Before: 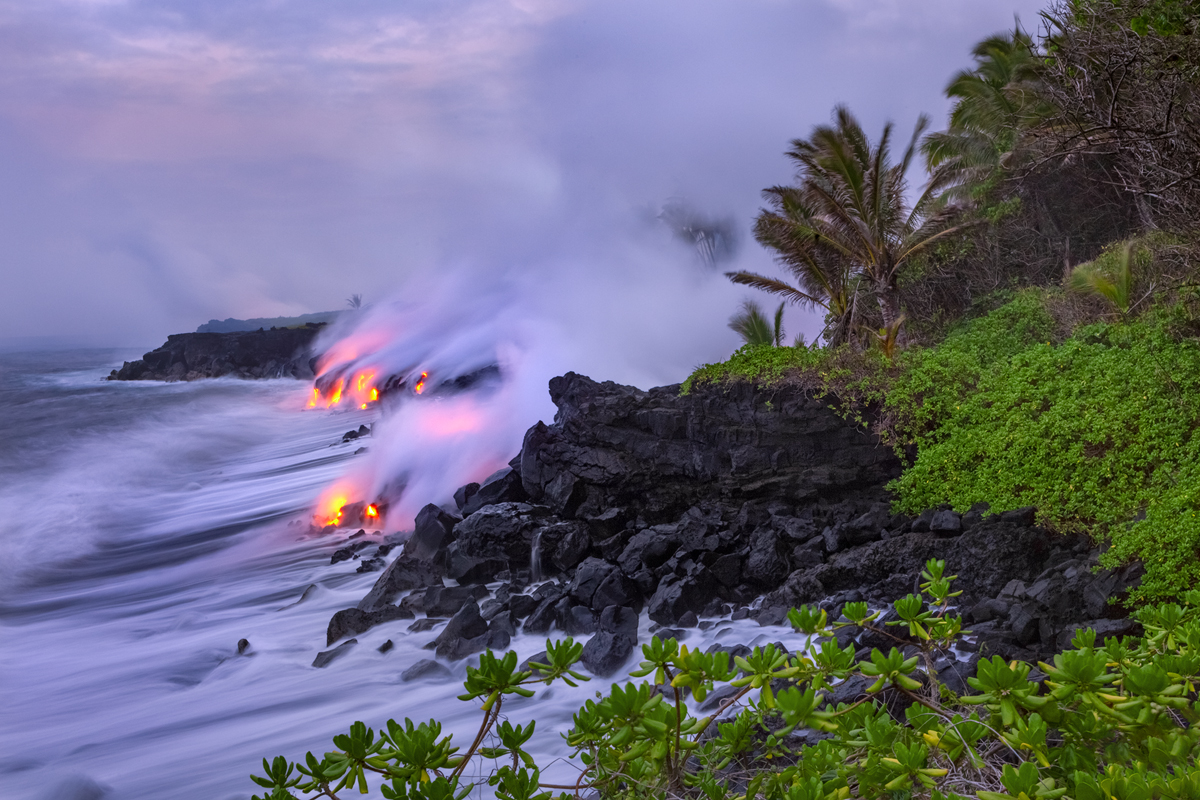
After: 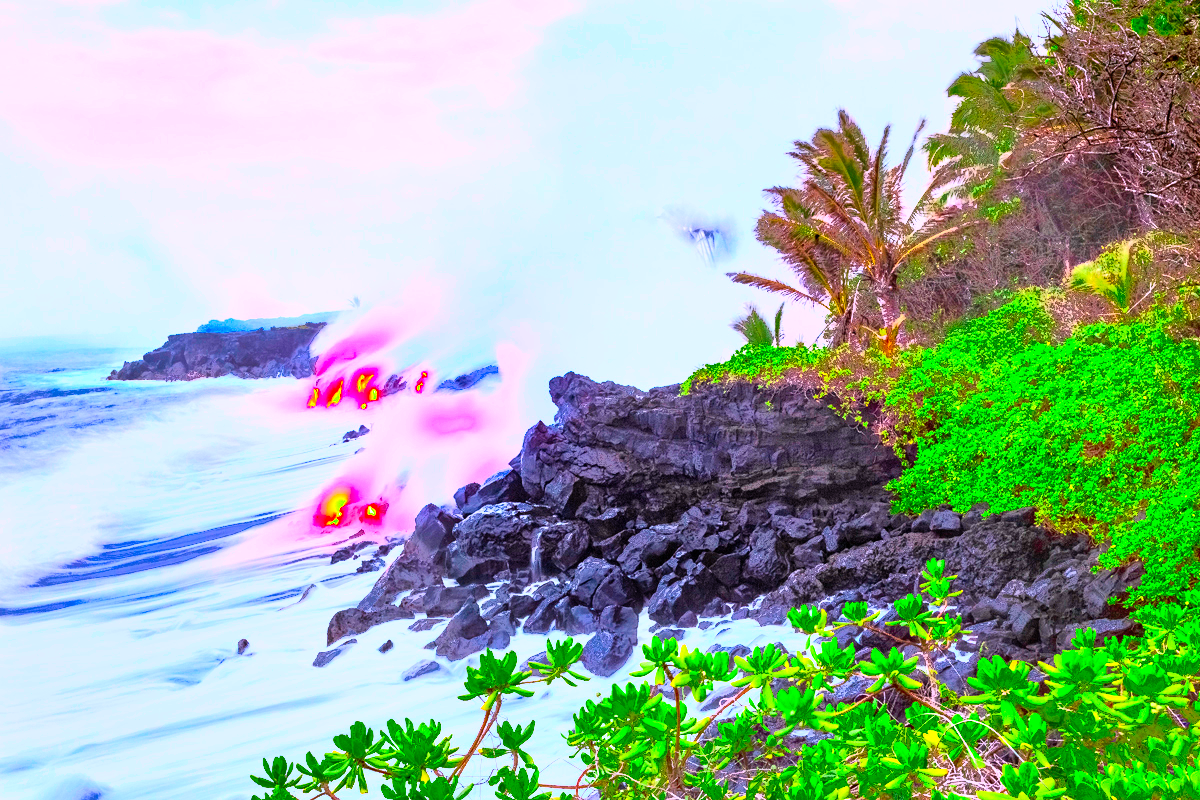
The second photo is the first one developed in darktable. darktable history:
exposure: exposure 2.003 EV, compensate highlight preservation false
contrast brightness saturation: contrast 0.2, brightness 0.2, saturation 0.8
fill light: exposure -0.73 EV, center 0.69, width 2.2
